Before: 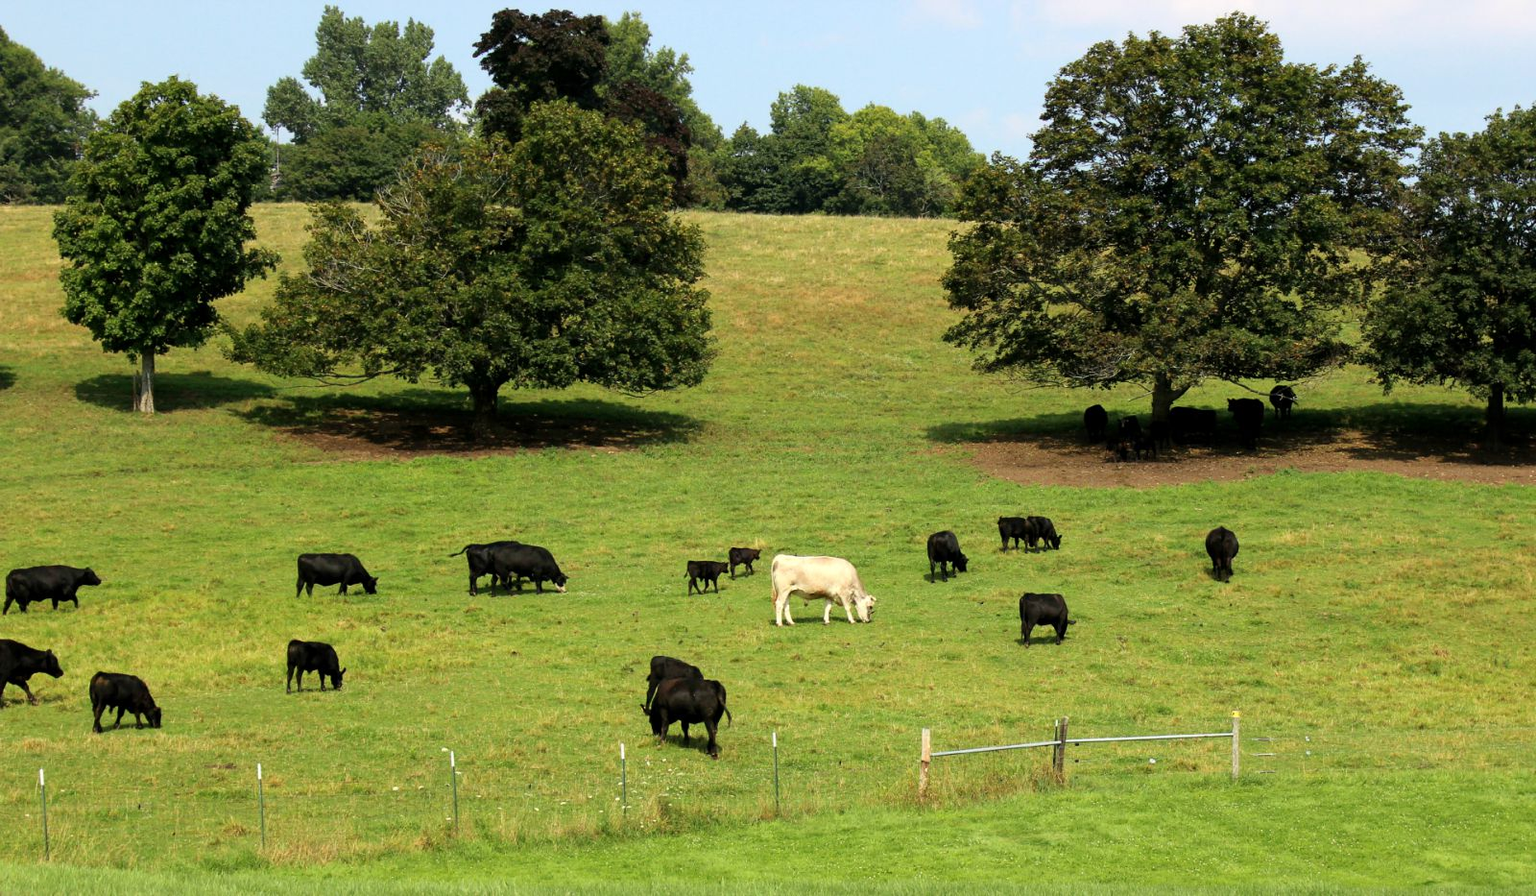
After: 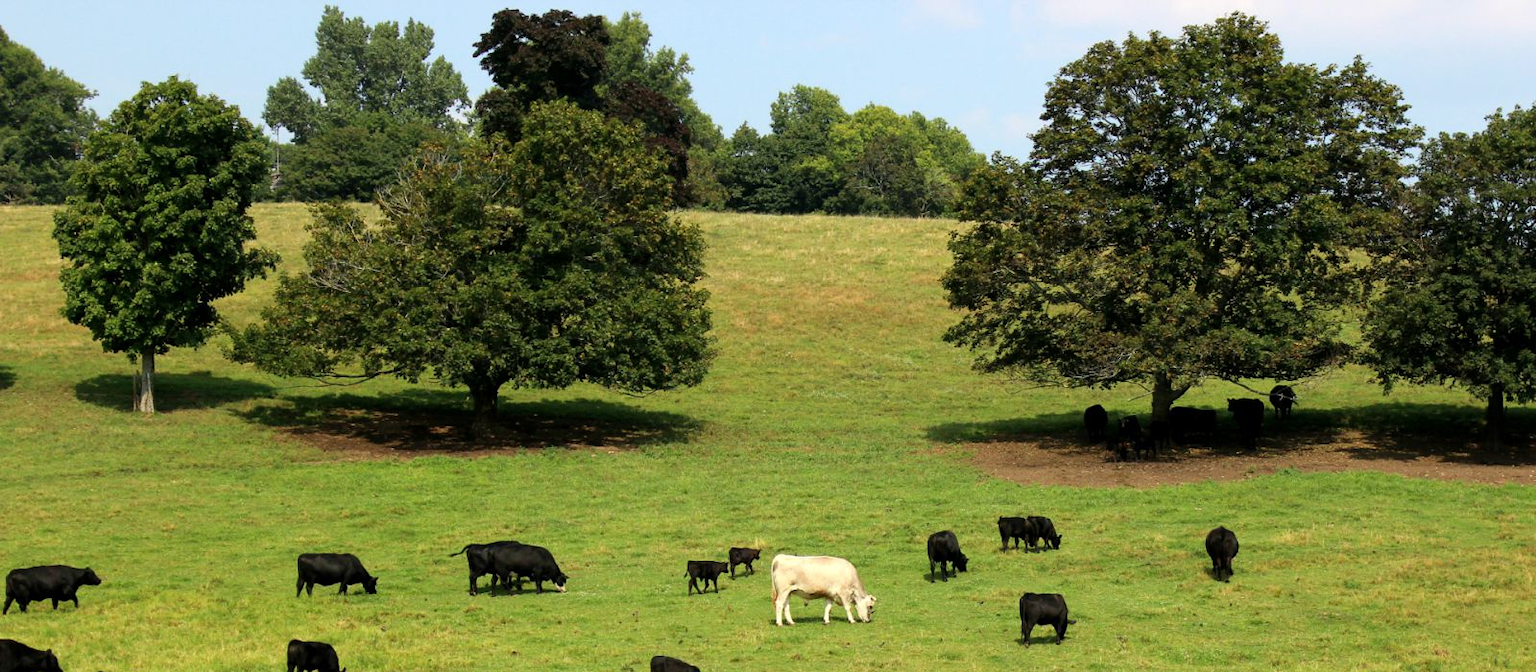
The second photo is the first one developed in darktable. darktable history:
crop: bottom 24.902%
